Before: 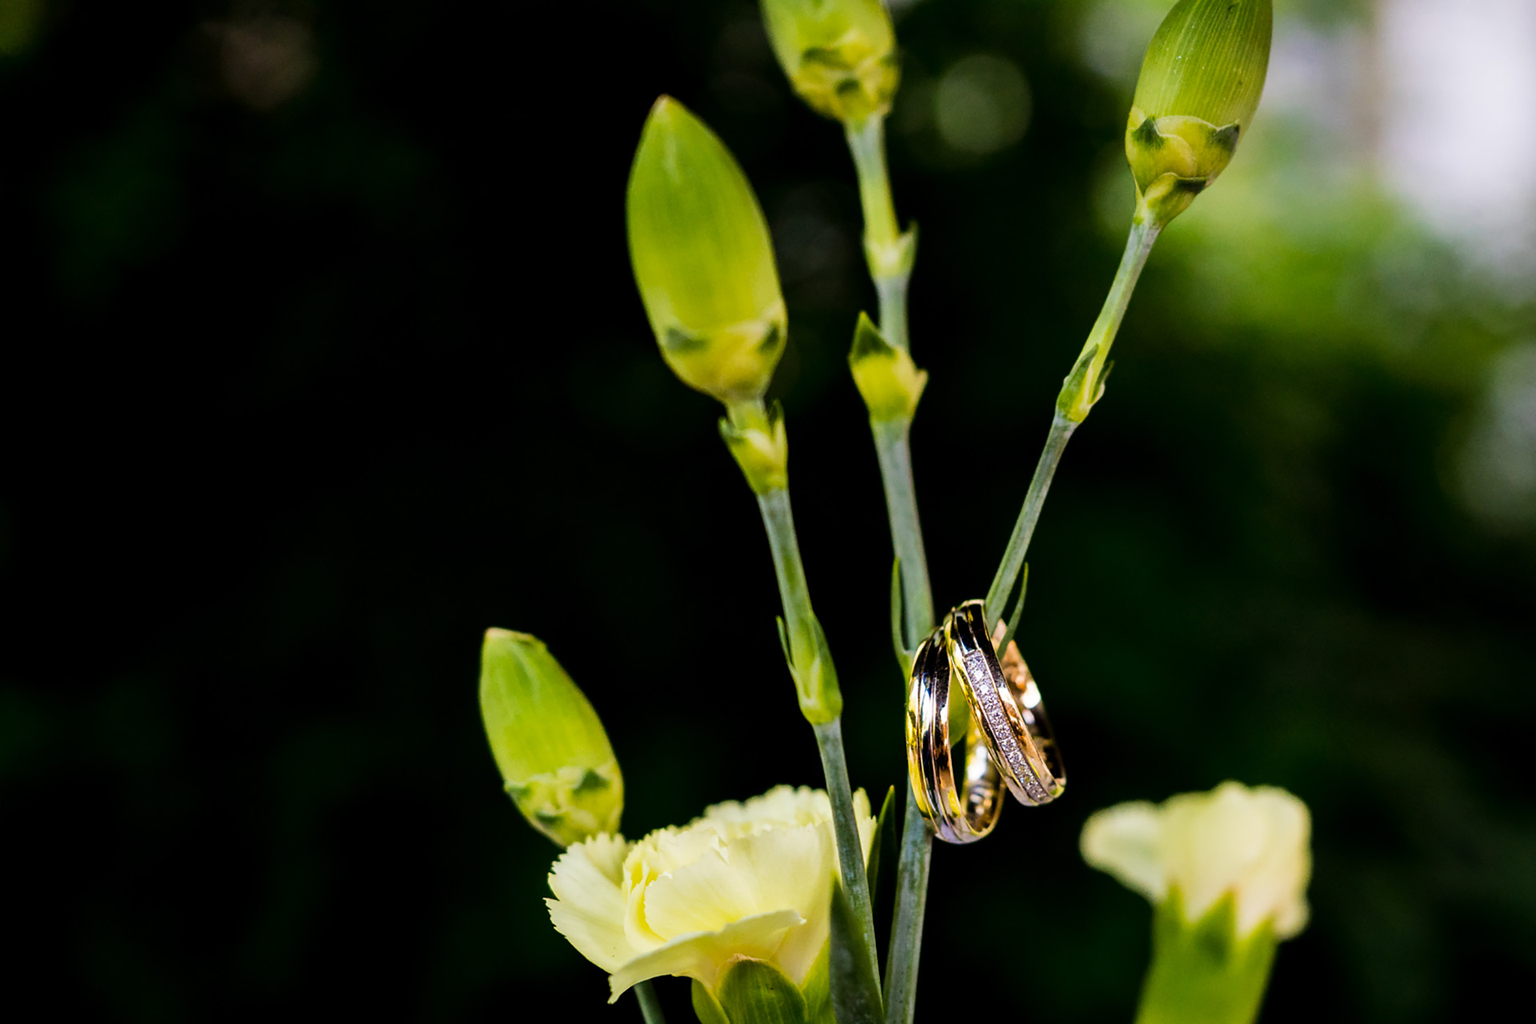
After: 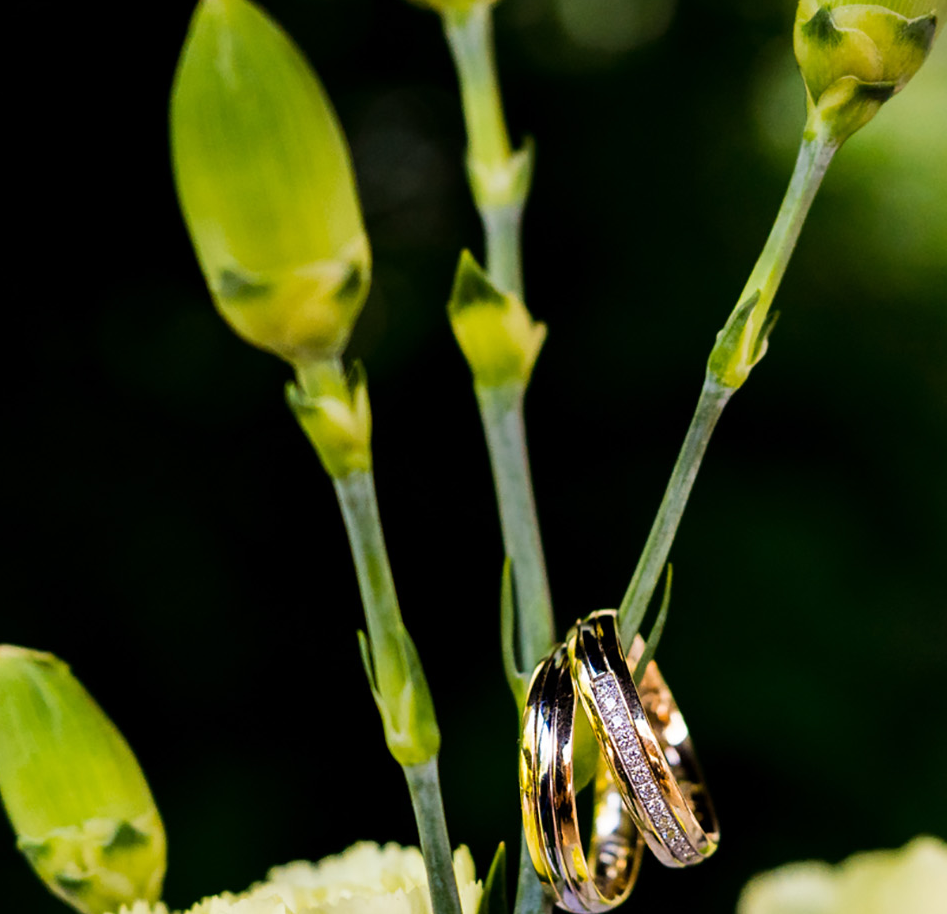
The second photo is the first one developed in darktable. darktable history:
crop: left 31.954%, top 10.967%, right 18.671%, bottom 17.572%
